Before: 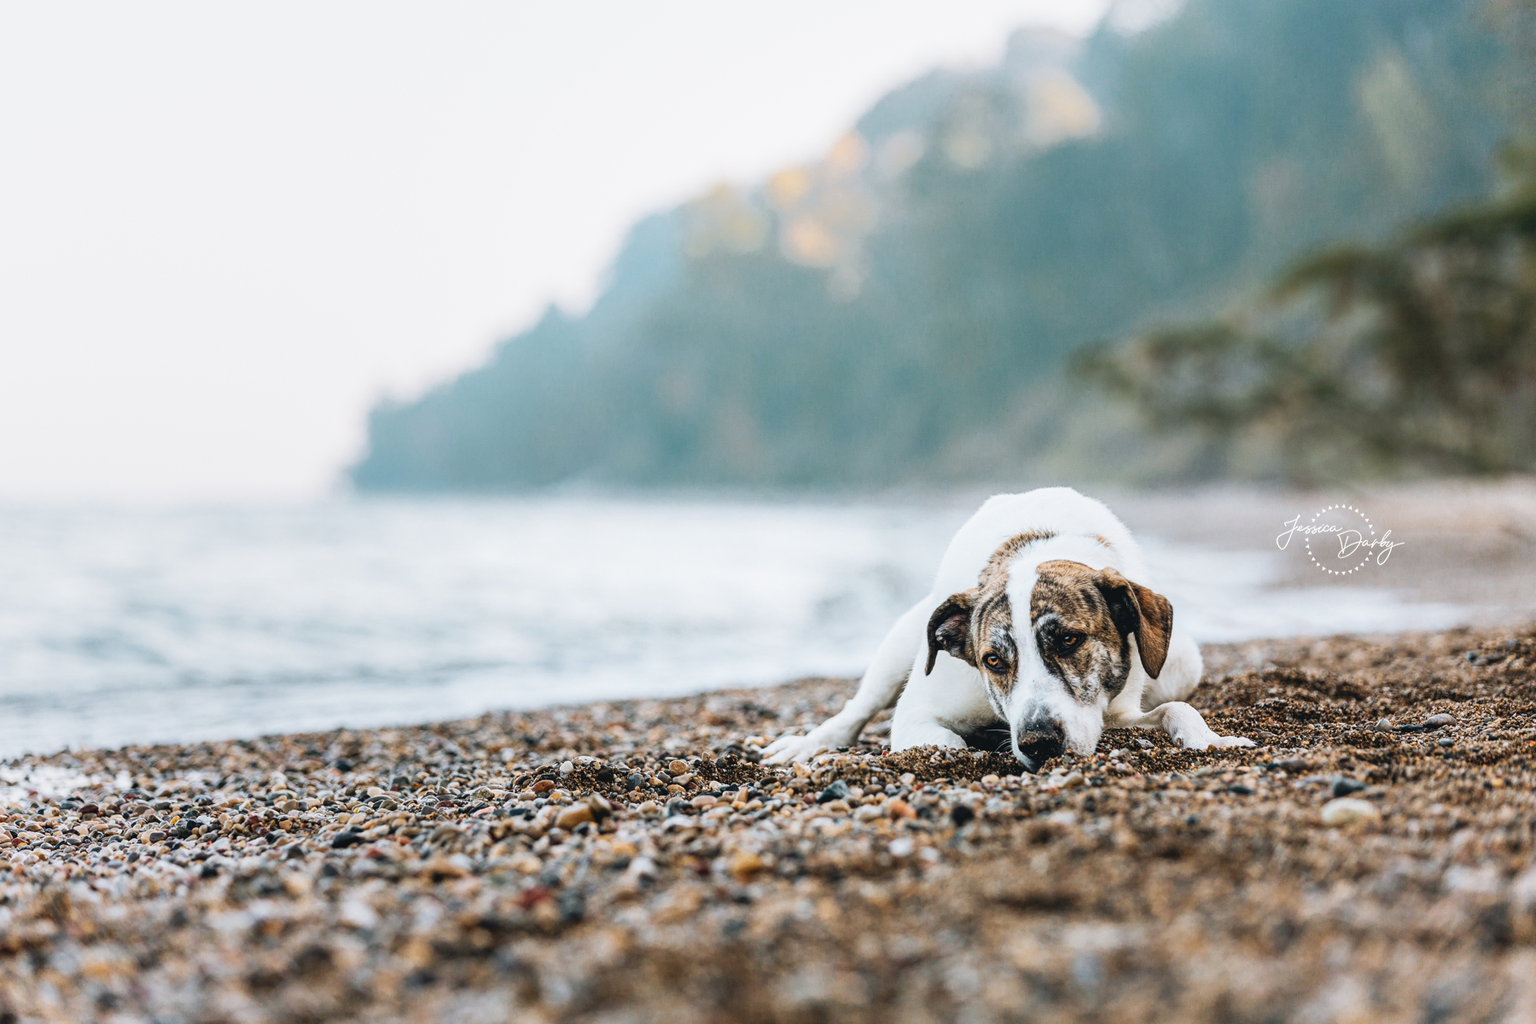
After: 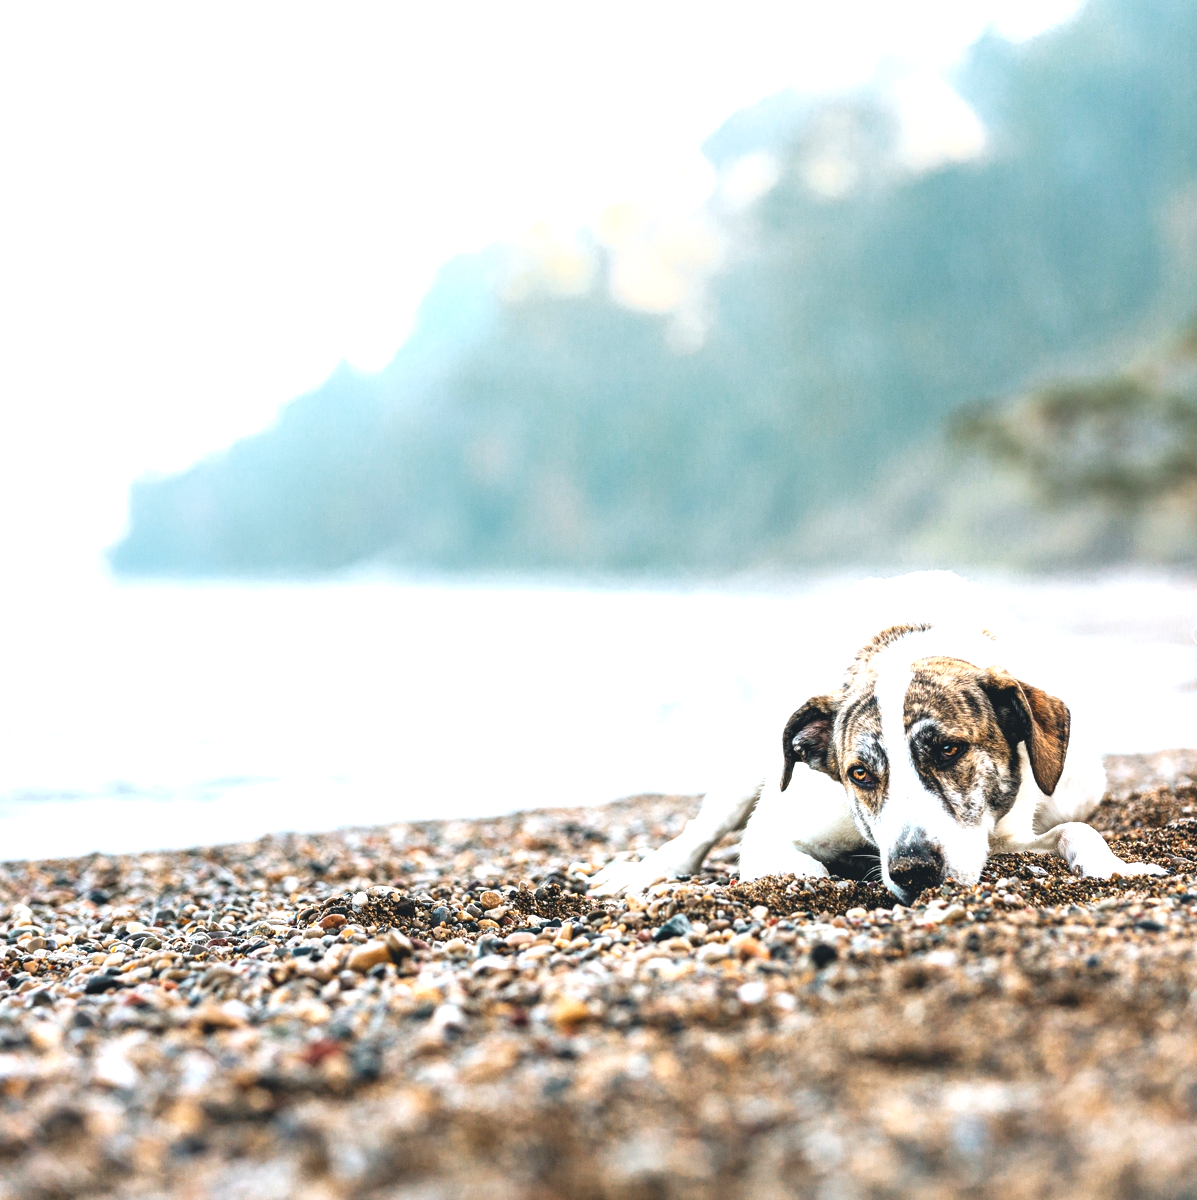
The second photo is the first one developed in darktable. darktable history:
exposure: black level correction 0, exposure 0.9 EV, compensate highlight preservation false
crop: left 16.899%, right 16.556%
